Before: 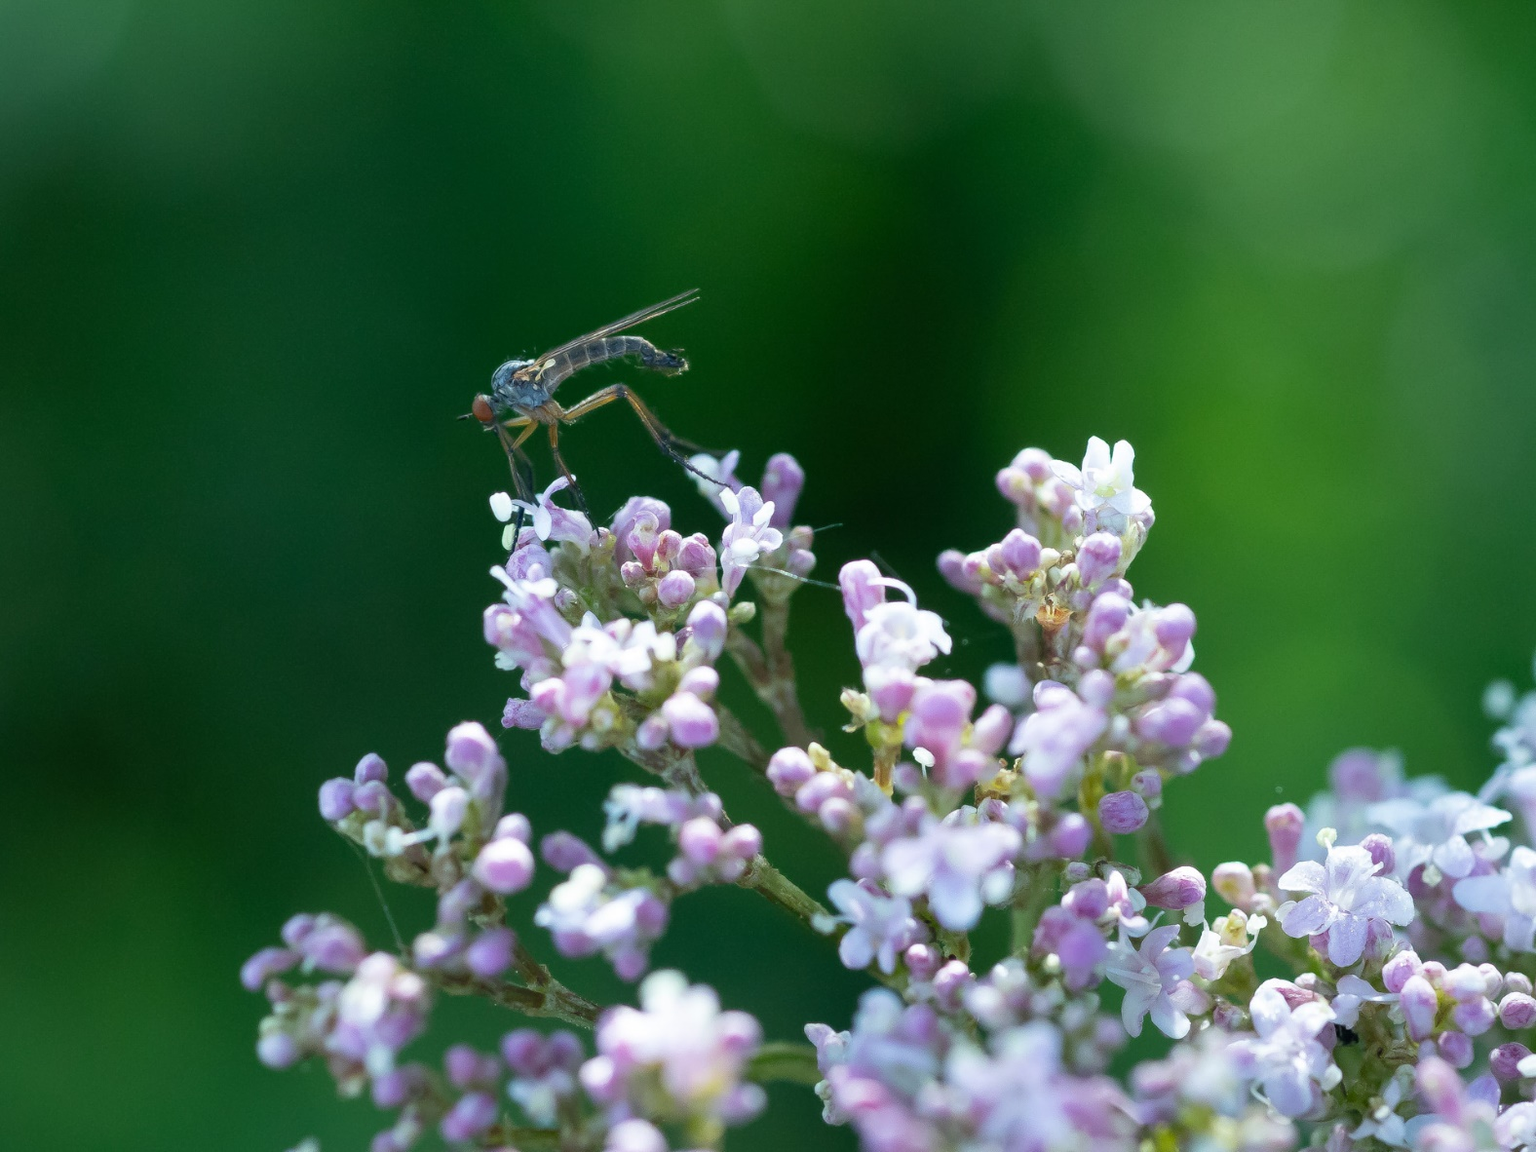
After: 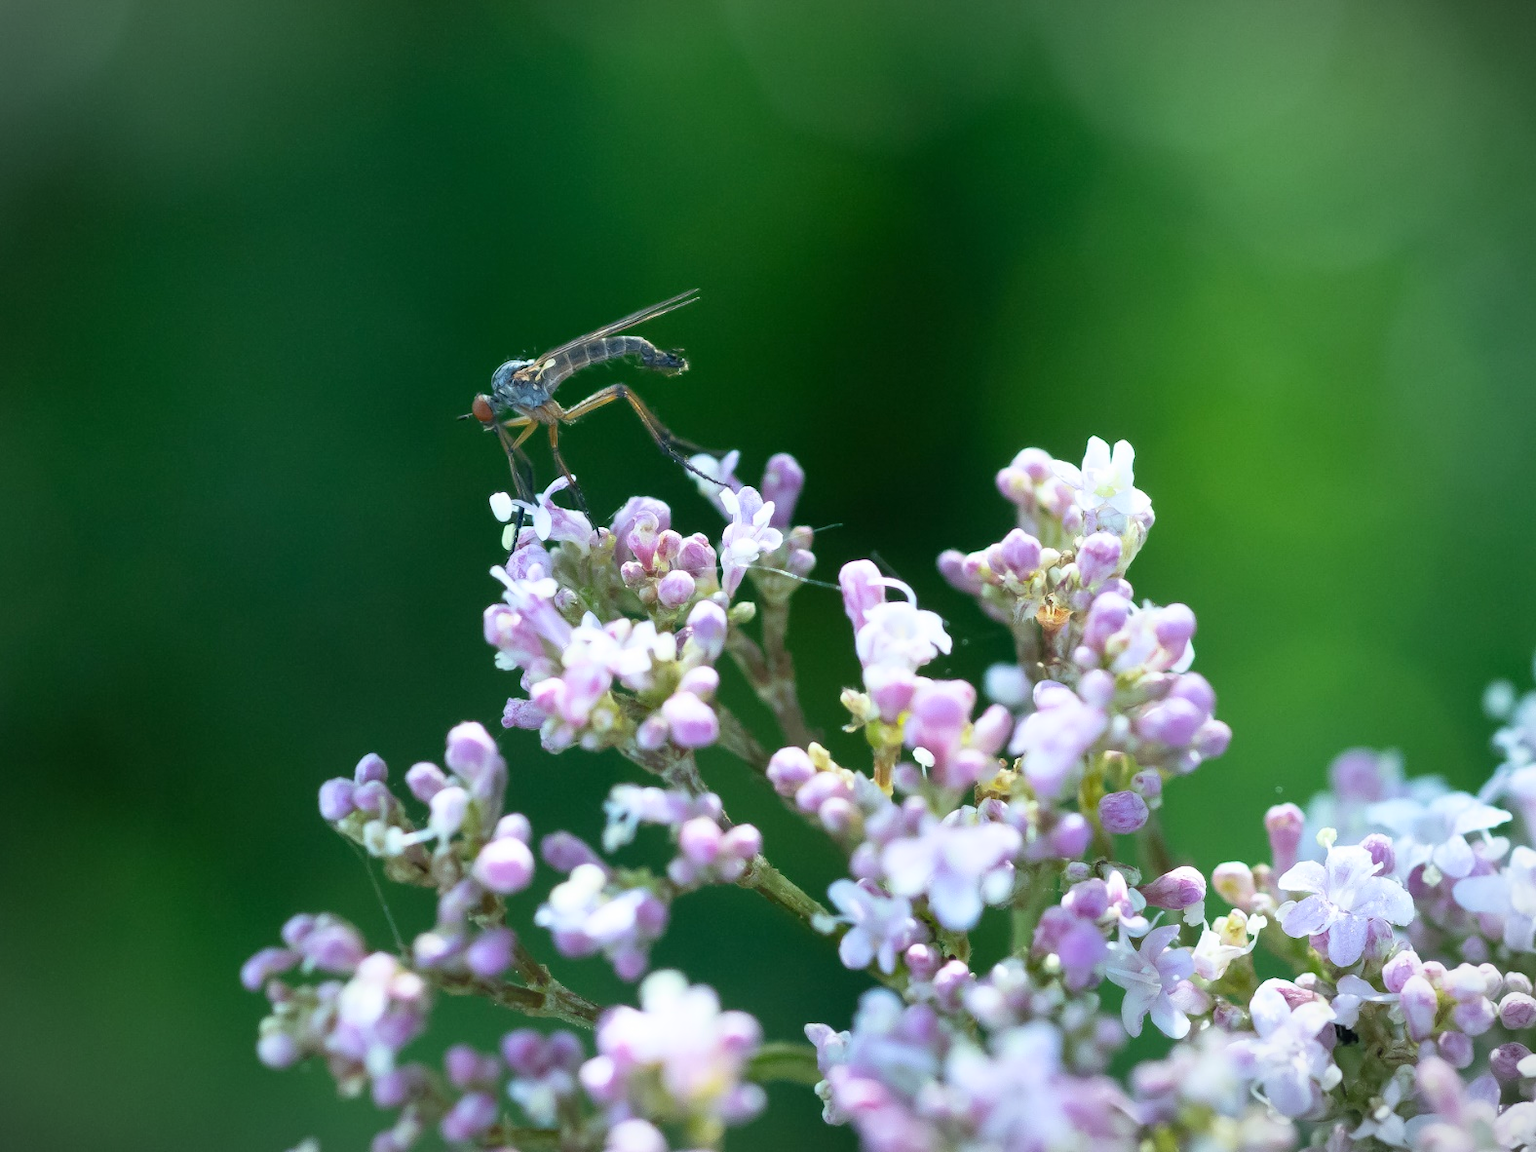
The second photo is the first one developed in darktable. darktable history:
base curve: curves: ch0 [(0, 0) (0.666, 0.806) (1, 1)]
vignetting: fall-off start 100%, brightness -0.282, width/height ratio 1.31
